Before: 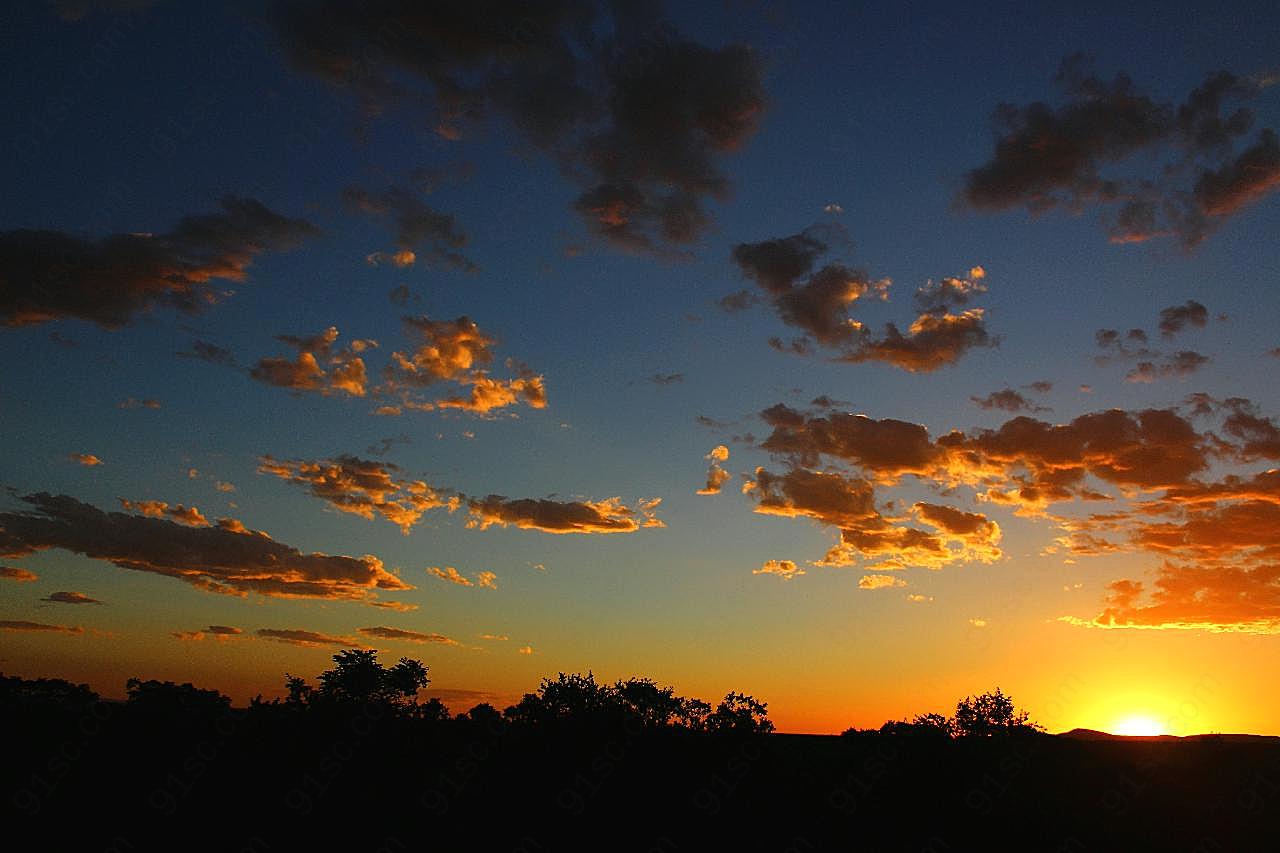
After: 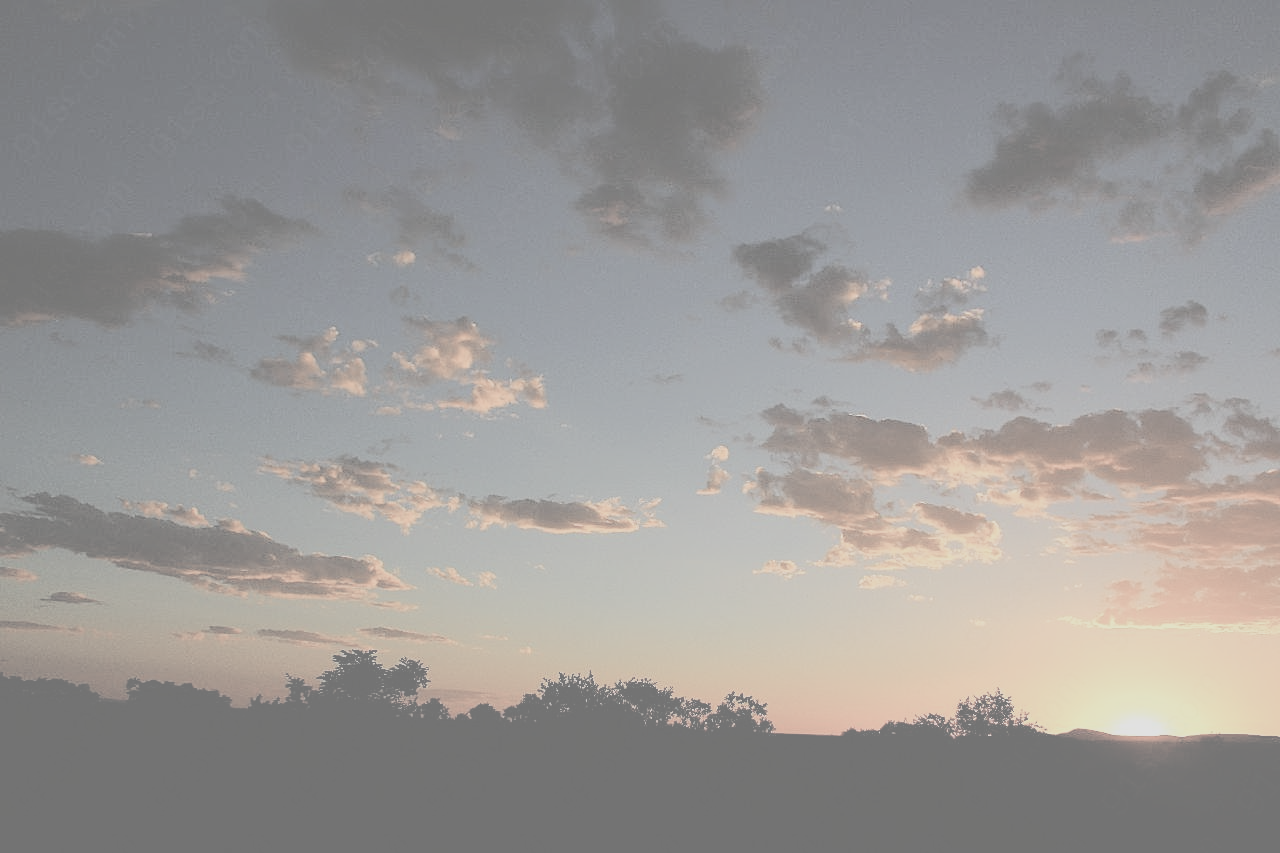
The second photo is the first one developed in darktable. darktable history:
contrast brightness saturation: contrast -0.32, brightness 0.75, saturation -0.78
filmic rgb: white relative exposure 3.85 EV, hardness 4.3
